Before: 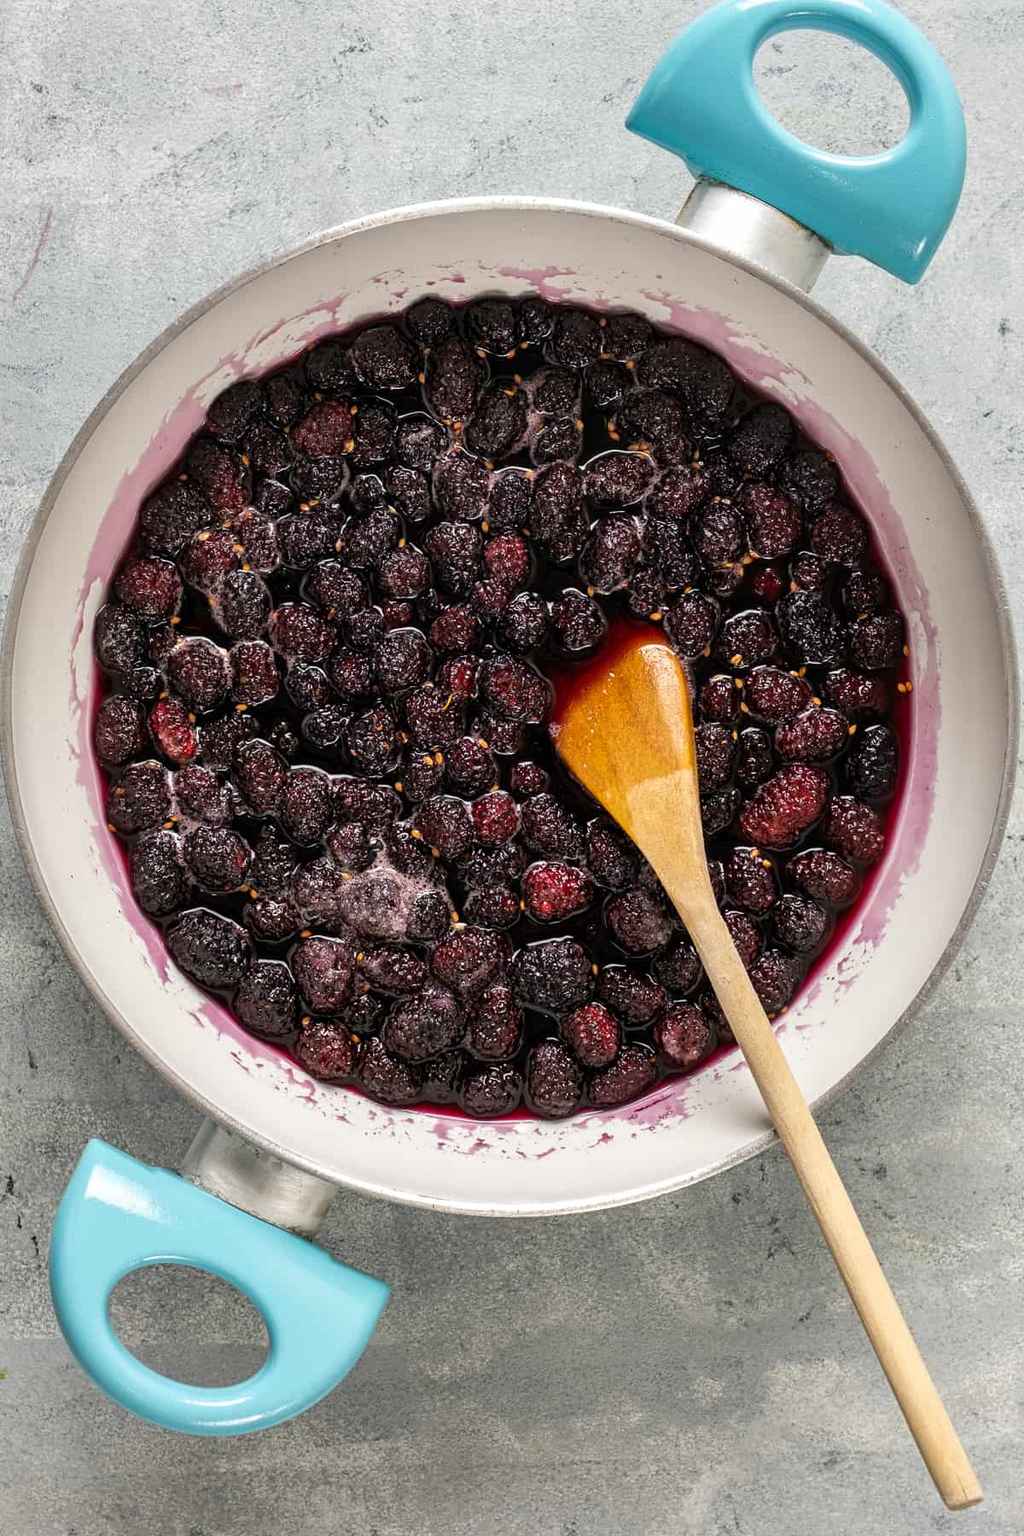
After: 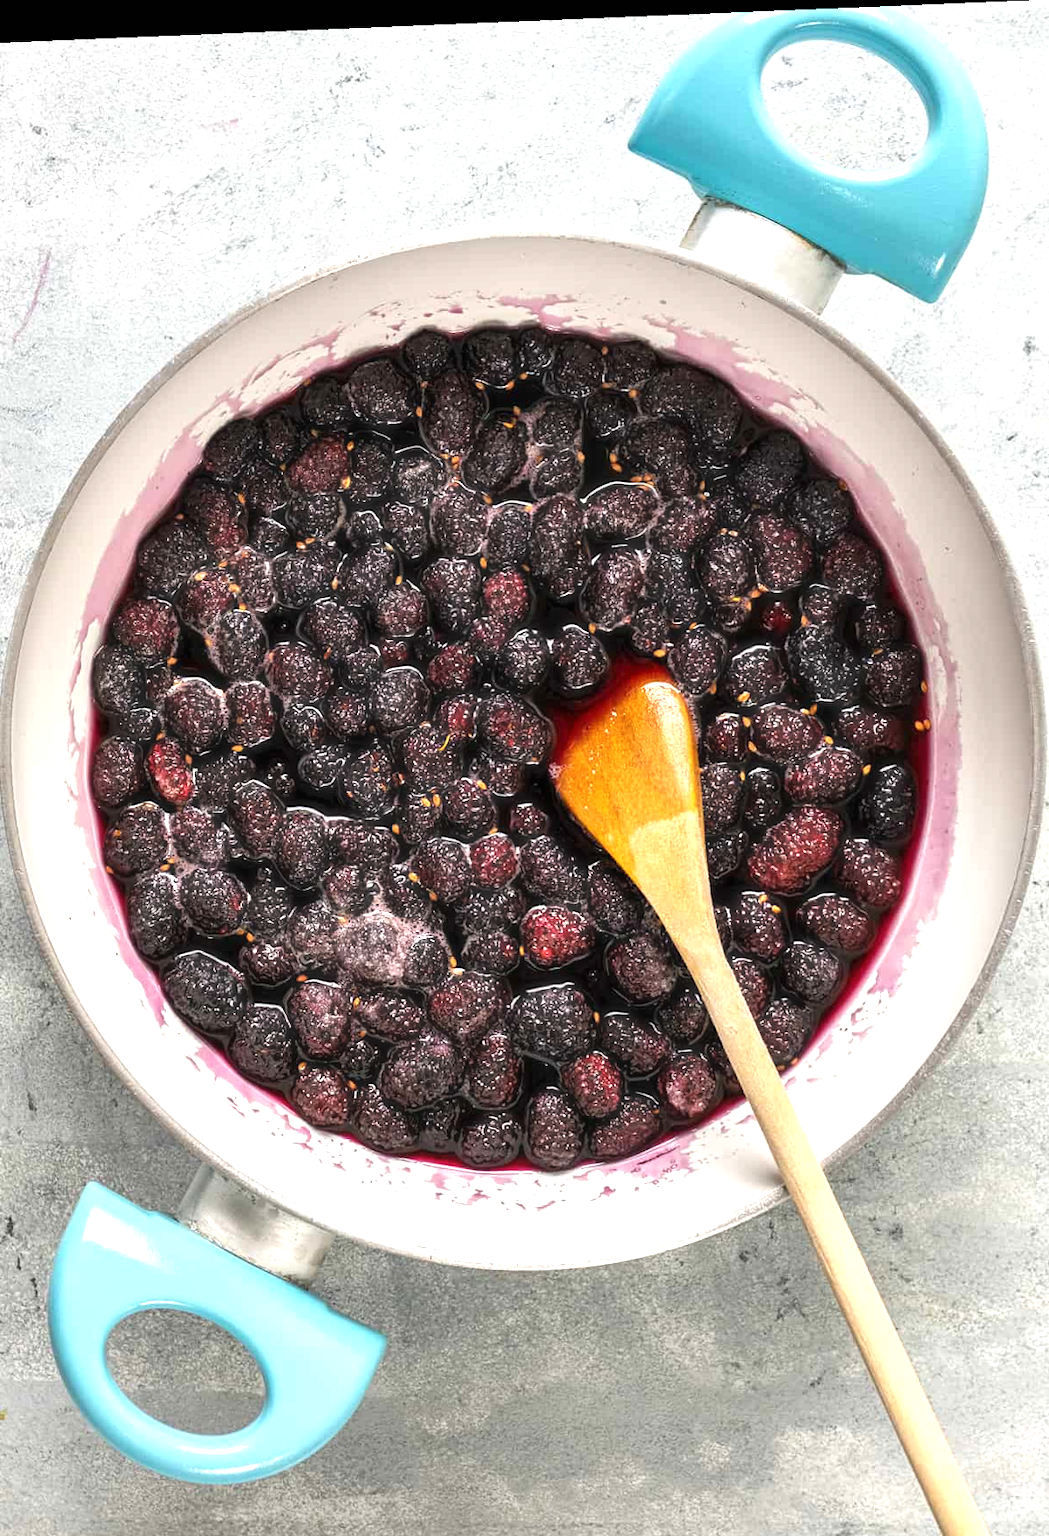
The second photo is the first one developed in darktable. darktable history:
haze removal: strength -0.05
exposure: black level correction 0, exposure 0.7 EV, compensate exposure bias true, compensate highlight preservation false
rotate and perspective: lens shift (horizontal) -0.055, automatic cropping off
crop and rotate: top 0%, bottom 5.097%
